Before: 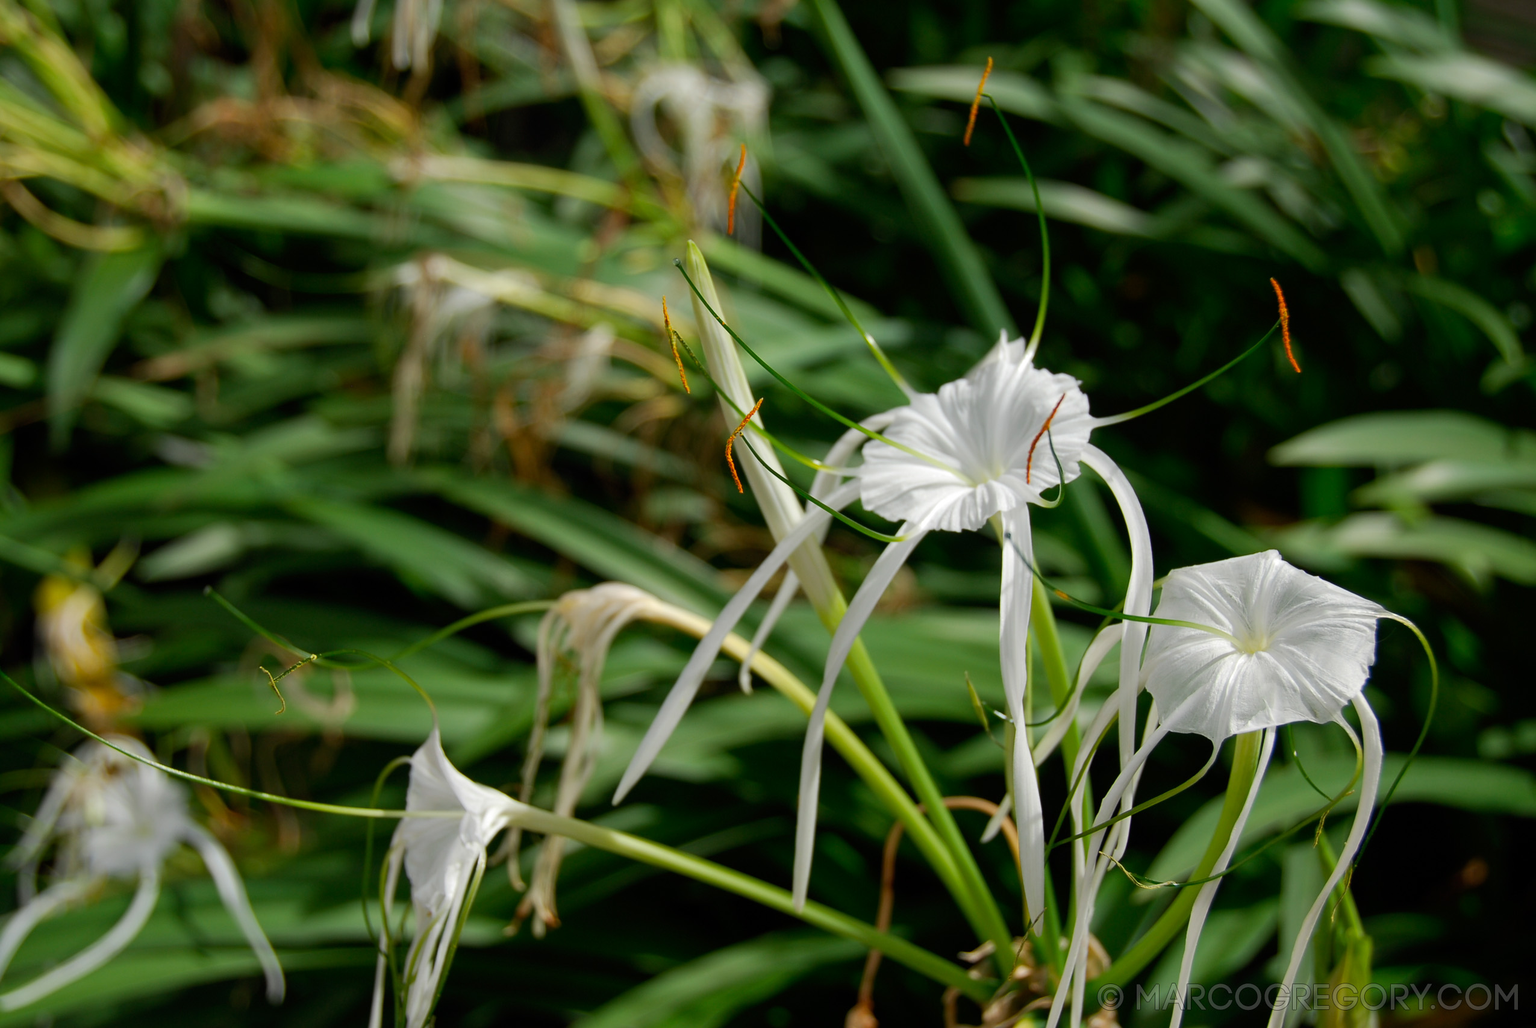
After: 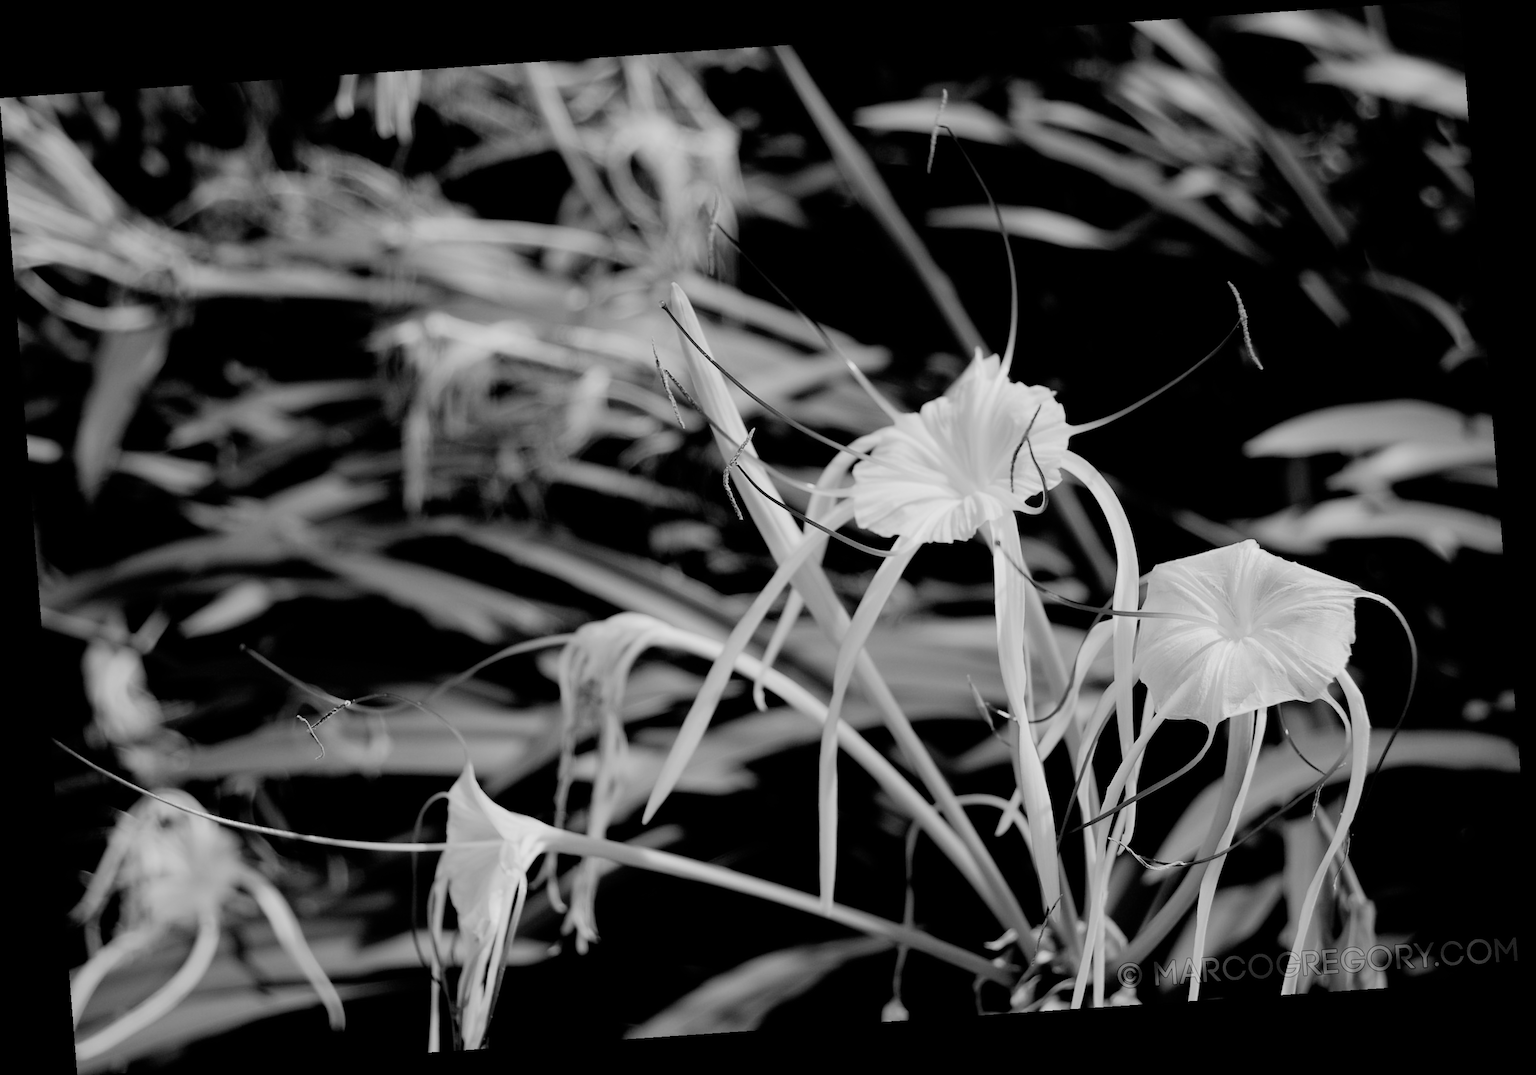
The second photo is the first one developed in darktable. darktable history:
monochrome: a -35.87, b 49.73, size 1.7
filmic rgb: black relative exposure -2.85 EV, white relative exposure 4.56 EV, hardness 1.77, contrast 1.25, preserve chrominance no, color science v5 (2021)
white balance: red 1.029, blue 0.92
exposure: black level correction 0, exposure 0.5 EV, compensate highlight preservation false
rotate and perspective: rotation -4.2°, shear 0.006, automatic cropping off
